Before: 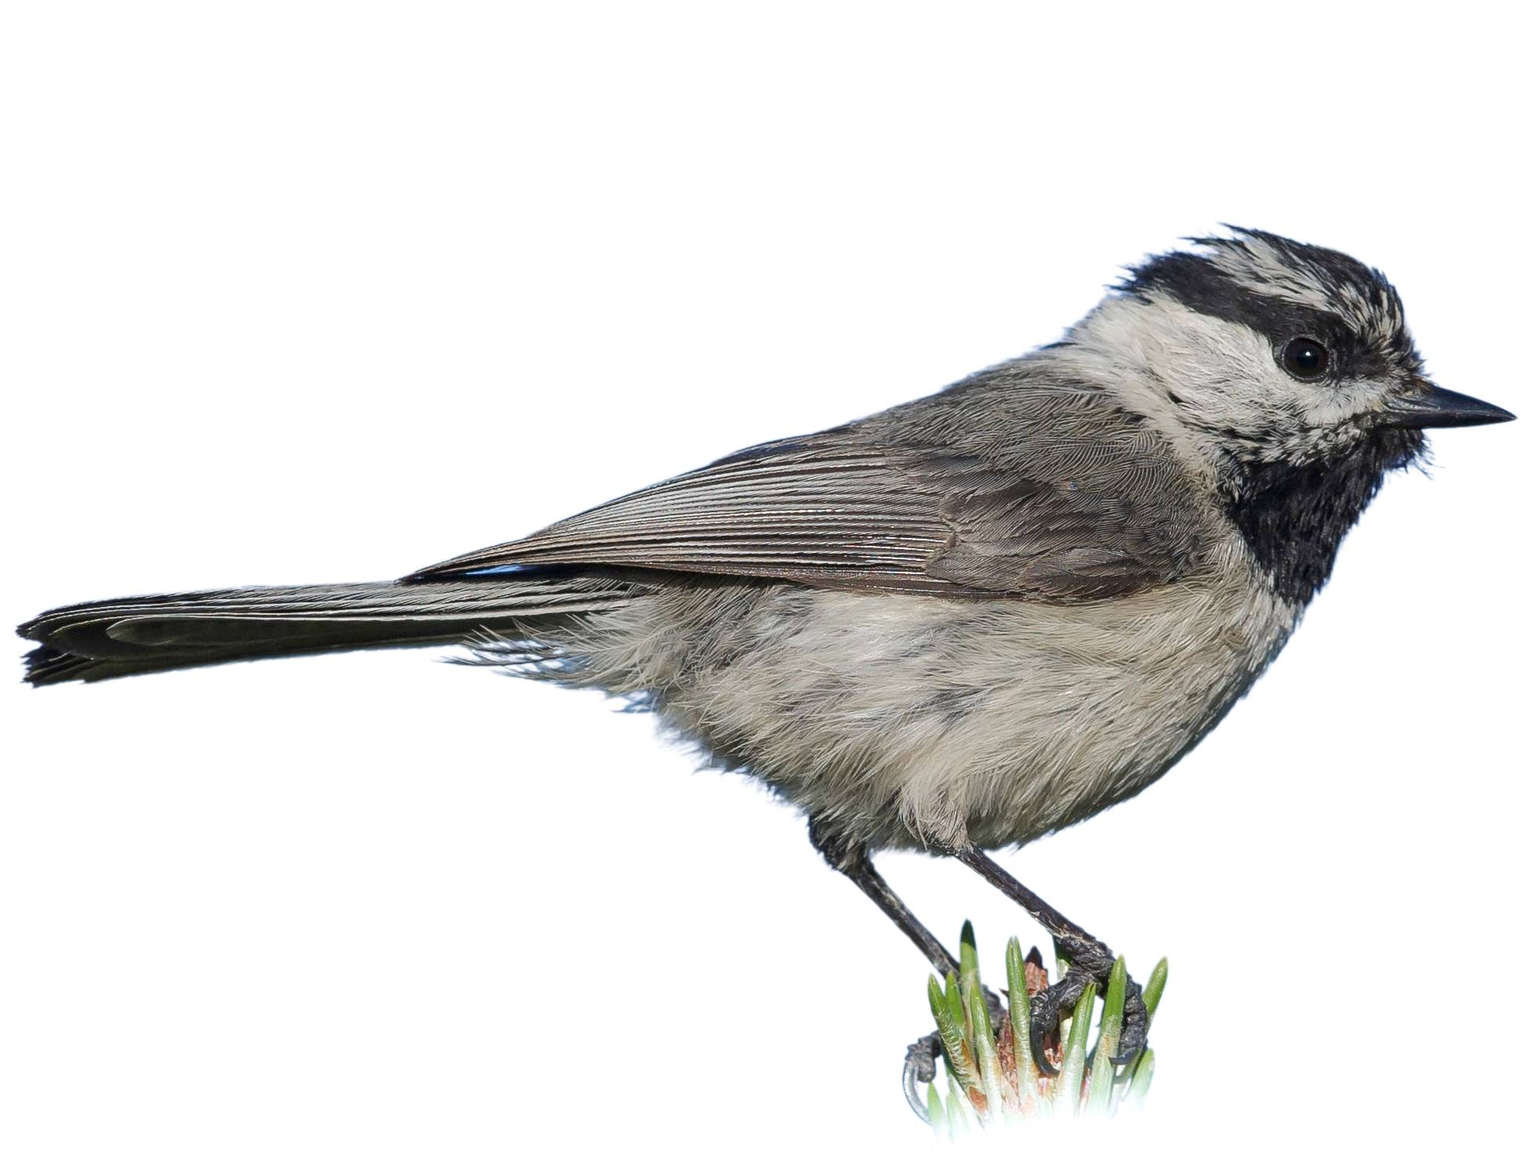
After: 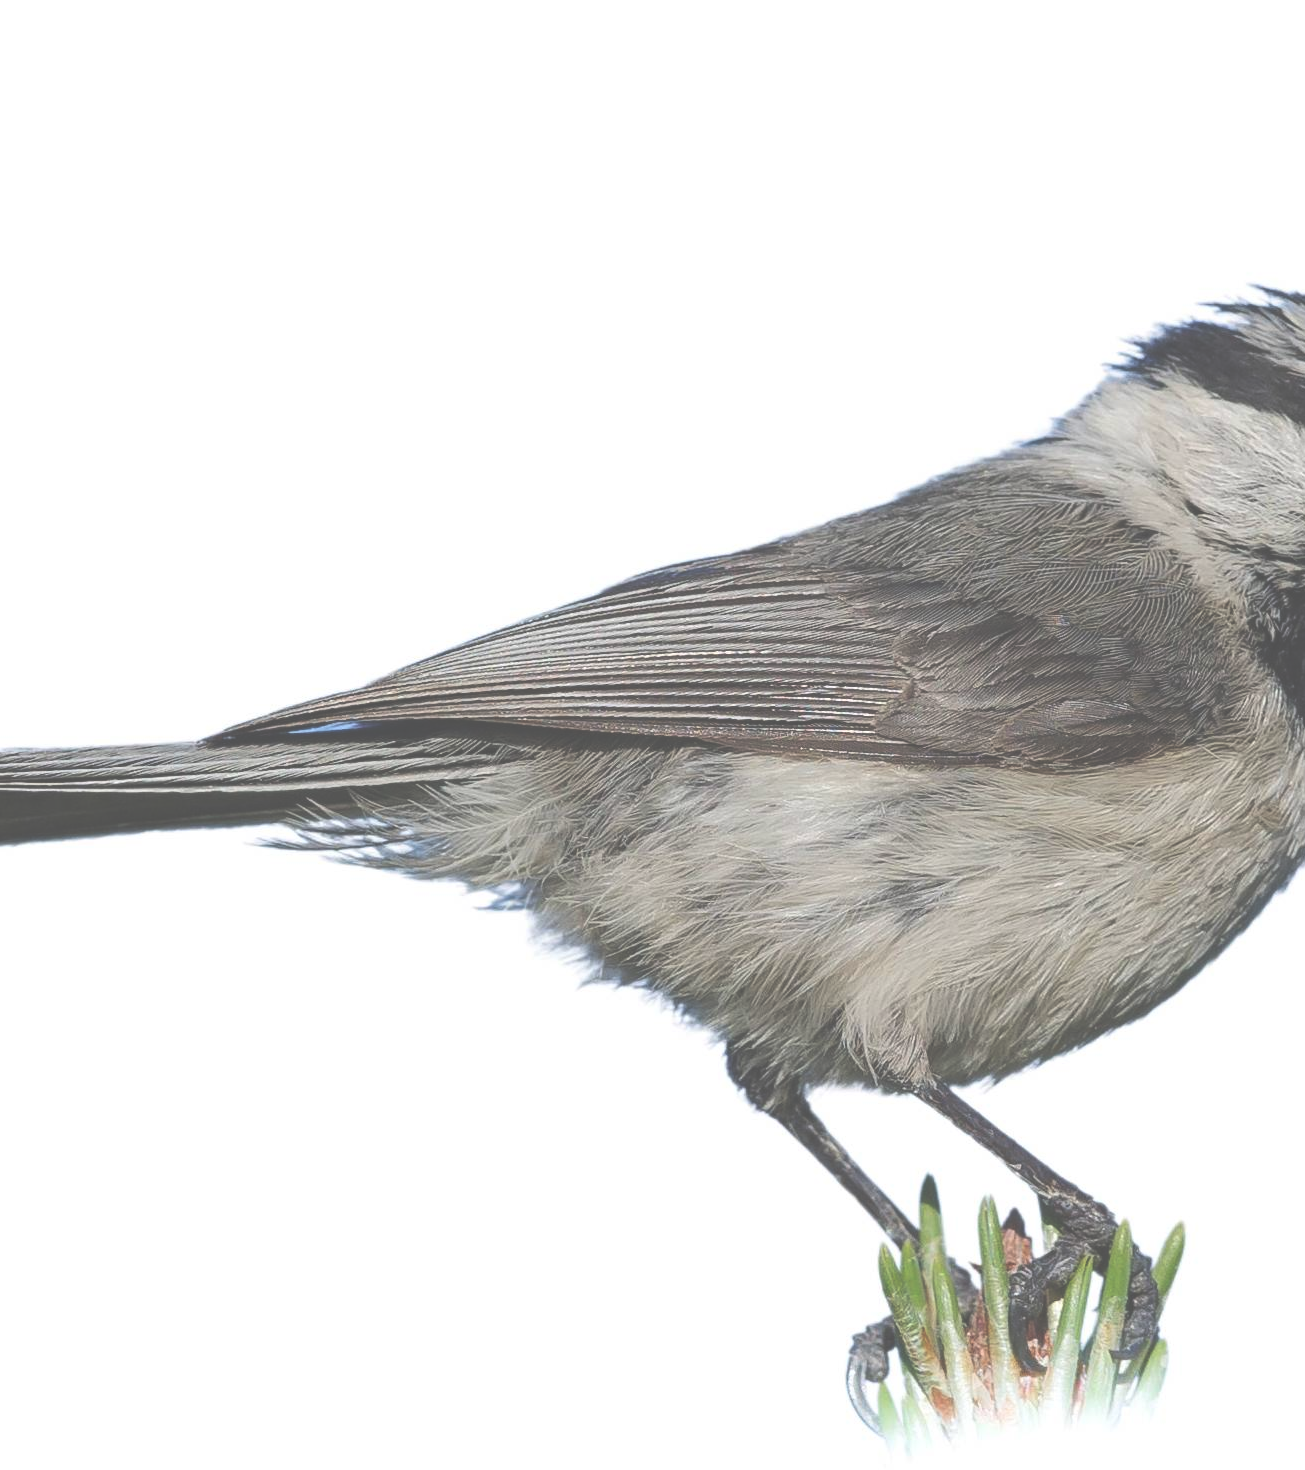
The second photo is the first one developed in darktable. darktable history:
exposure: black level correction -0.086, compensate highlight preservation false
crop and rotate: left 15.609%, right 17.799%
